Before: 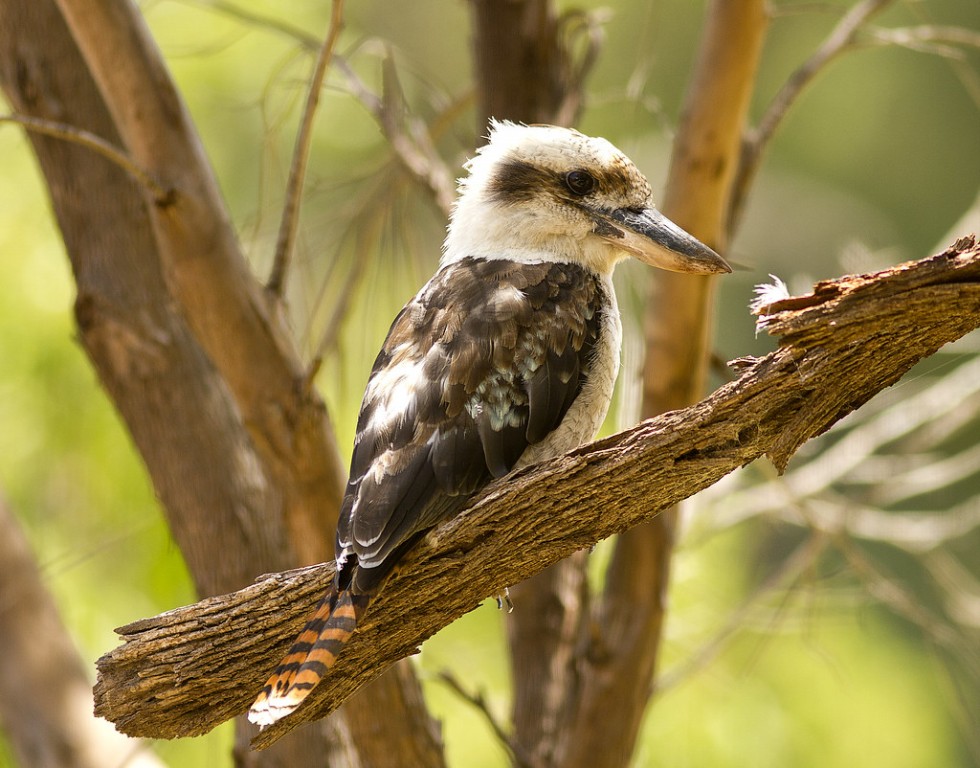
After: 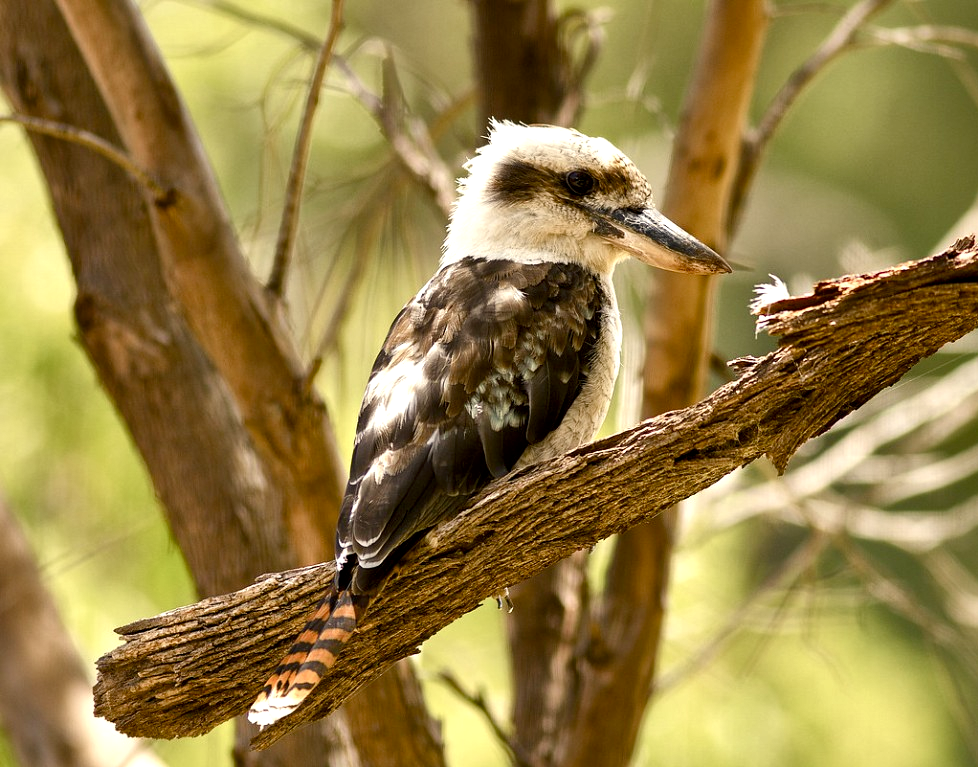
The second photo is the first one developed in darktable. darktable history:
color balance rgb: highlights gain › chroma 3.07%, highlights gain › hue 77.84°, perceptual saturation grading › global saturation -0.127%, perceptual saturation grading › highlights -30.009%, perceptual saturation grading › shadows 20.46%, contrast 5.336%
local contrast: mode bilateral grid, contrast 26, coarseness 51, detail 122%, midtone range 0.2
crop and rotate: left 0.18%, bottom 0.002%
contrast brightness saturation: contrast 0.042, saturation 0.066
color correction: highlights b* 0.014, saturation 1.08
contrast equalizer: y [[0.6 ×6], [0.55 ×6], [0 ×6], [0 ×6], [0 ×6]], mix 0.31
shadows and highlights: shadows 47.69, highlights -40.65, soften with gaussian
